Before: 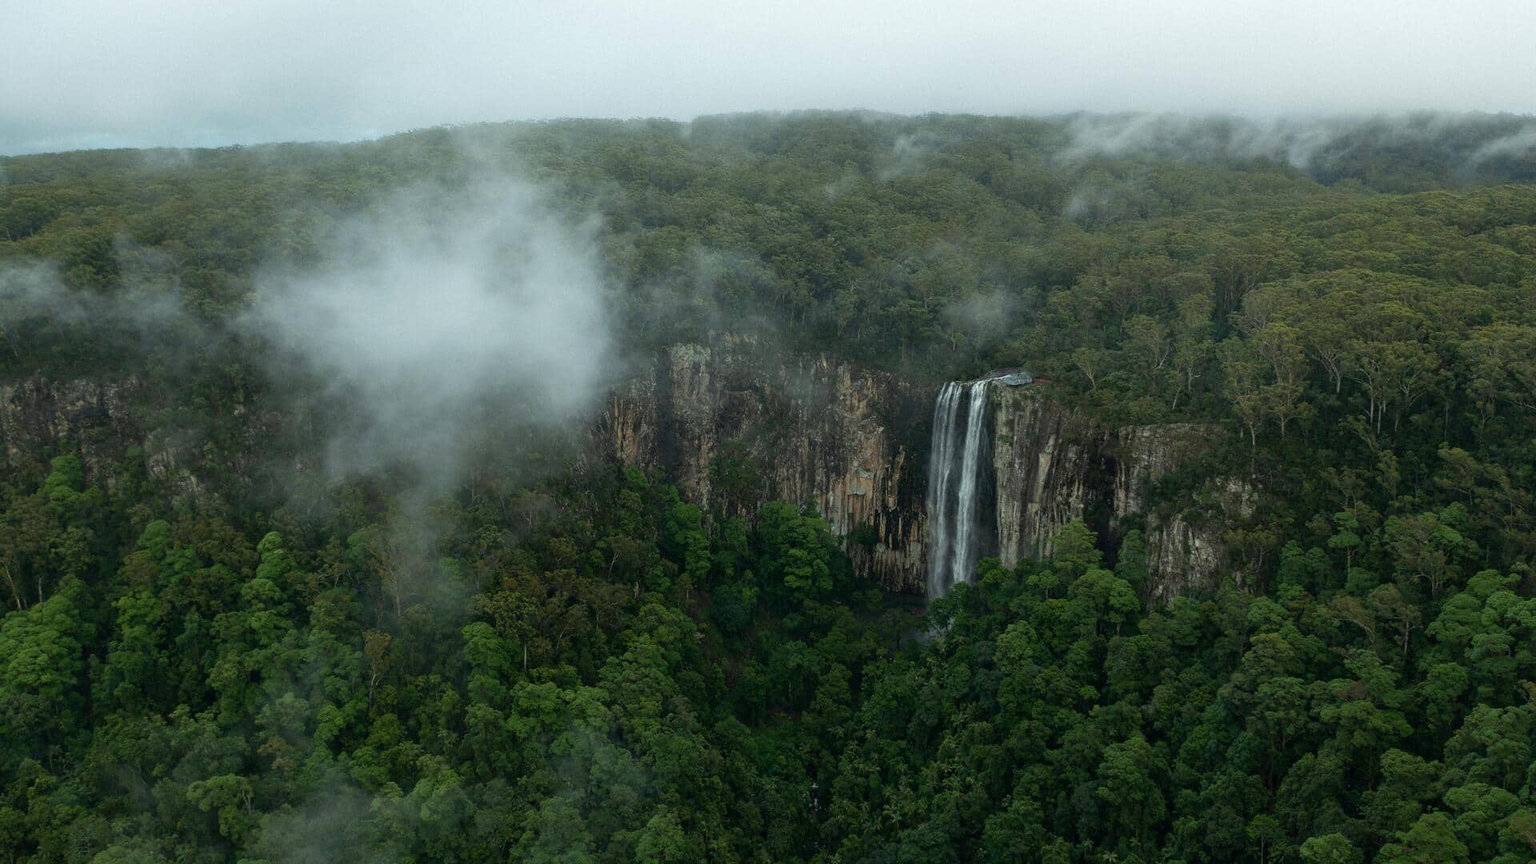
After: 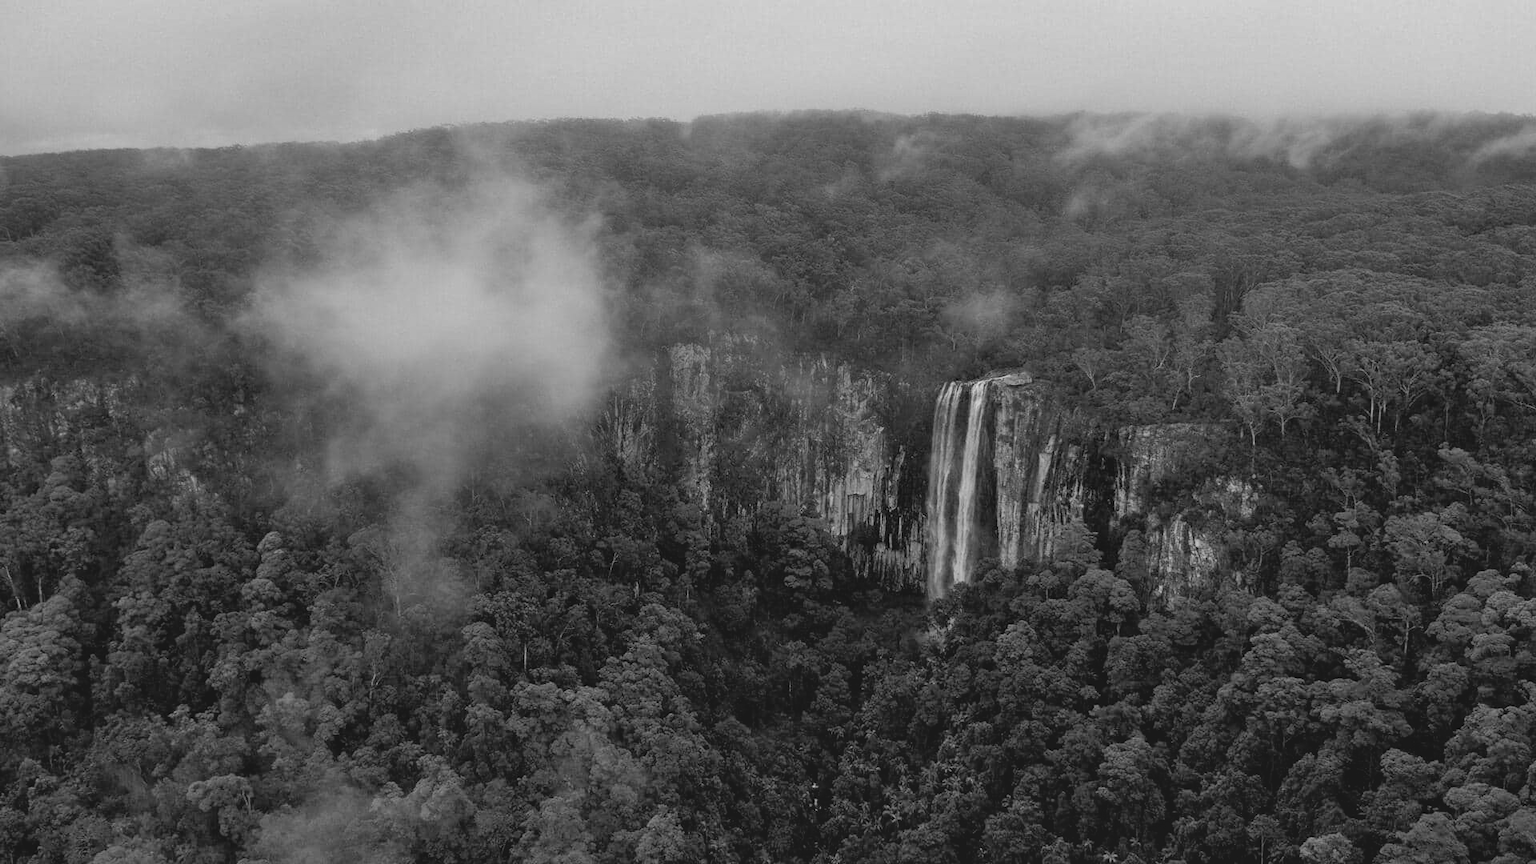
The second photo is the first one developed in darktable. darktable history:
exposure: black level correction 0.005, exposure 0.015 EV, compensate highlight preservation false
color calibration: output gray [0.21, 0.42, 0.37, 0], illuminant same as pipeline (D50), adaptation XYZ, x 0.345, y 0.357, temperature 5023.54 K
contrast brightness saturation: contrast -0.113
shadows and highlights: low approximation 0.01, soften with gaussian
